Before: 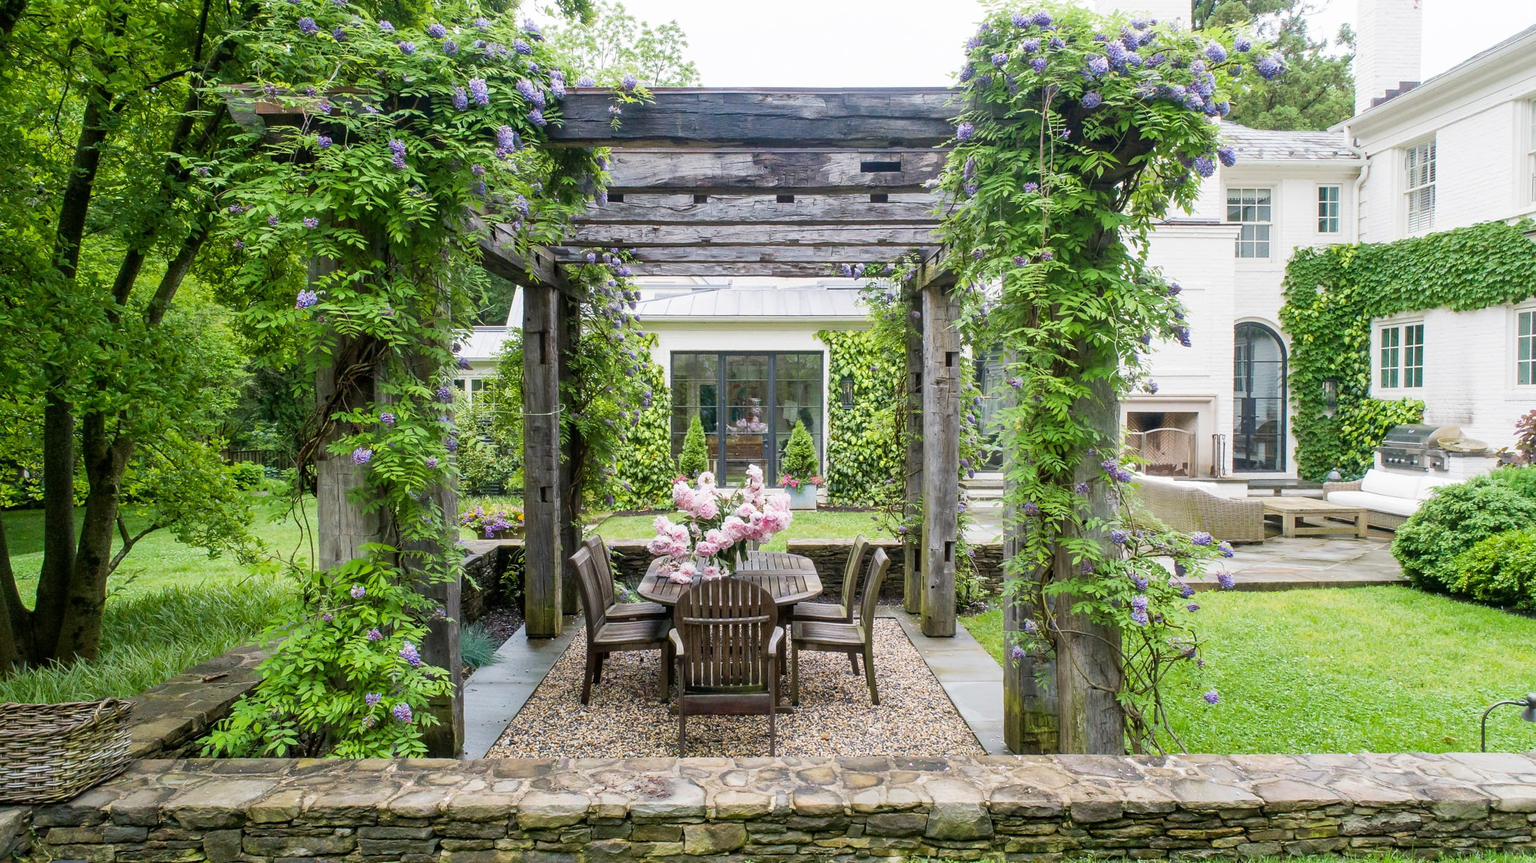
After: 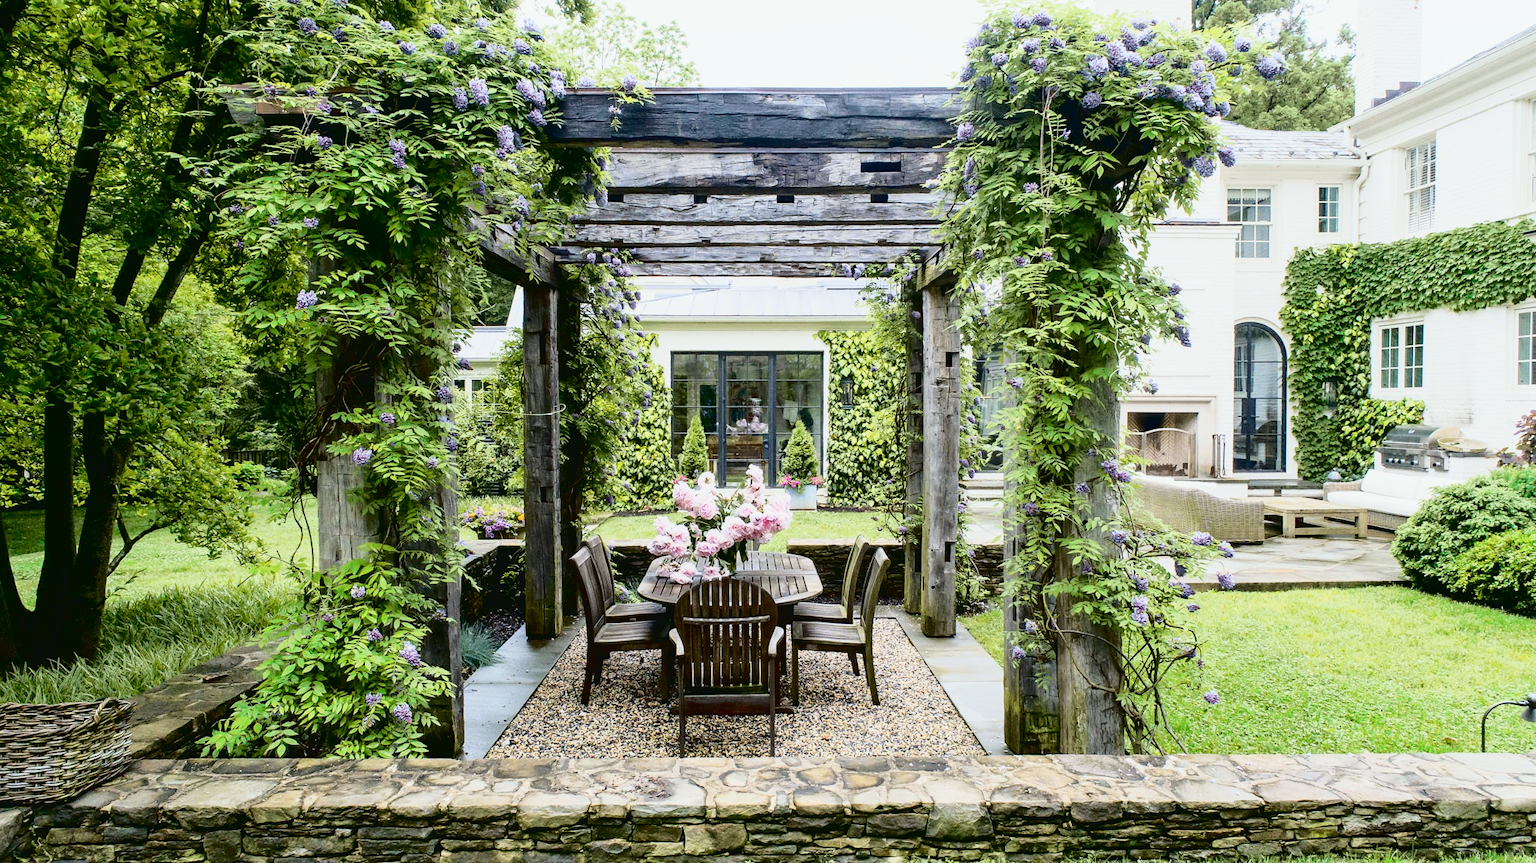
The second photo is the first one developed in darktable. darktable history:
tone curve: curves: ch0 [(0, 0.032) (0.078, 0.052) (0.236, 0.168) (0.43, 0.472) (0.508, 0.566) (0.66, 0.754) (0.79, 0.883) (0.994, 0.974)]; ch1 [(0, 0) (0.161, 0.092) (0.35, 0.33) (0.379, 0.401) (0.456, 0.456) (0.508, 0.501) (0.547, 0.531) (0.573, 0.563) (0.625, 0.602) (0.718, 0.734) (1, 1)]; ch2 [(0, 0) (0.369, 0.427) (0.44, 0.434) (0.502, 0.501) (0.54, 0.537) (0.586, 0.59) (0.621, 0.604) (1, 1)], color space Lab, independent channels, preserve colors none
exposure: black level correction 0.016, exposure -0.009 EV, compensate highlight preservation false
